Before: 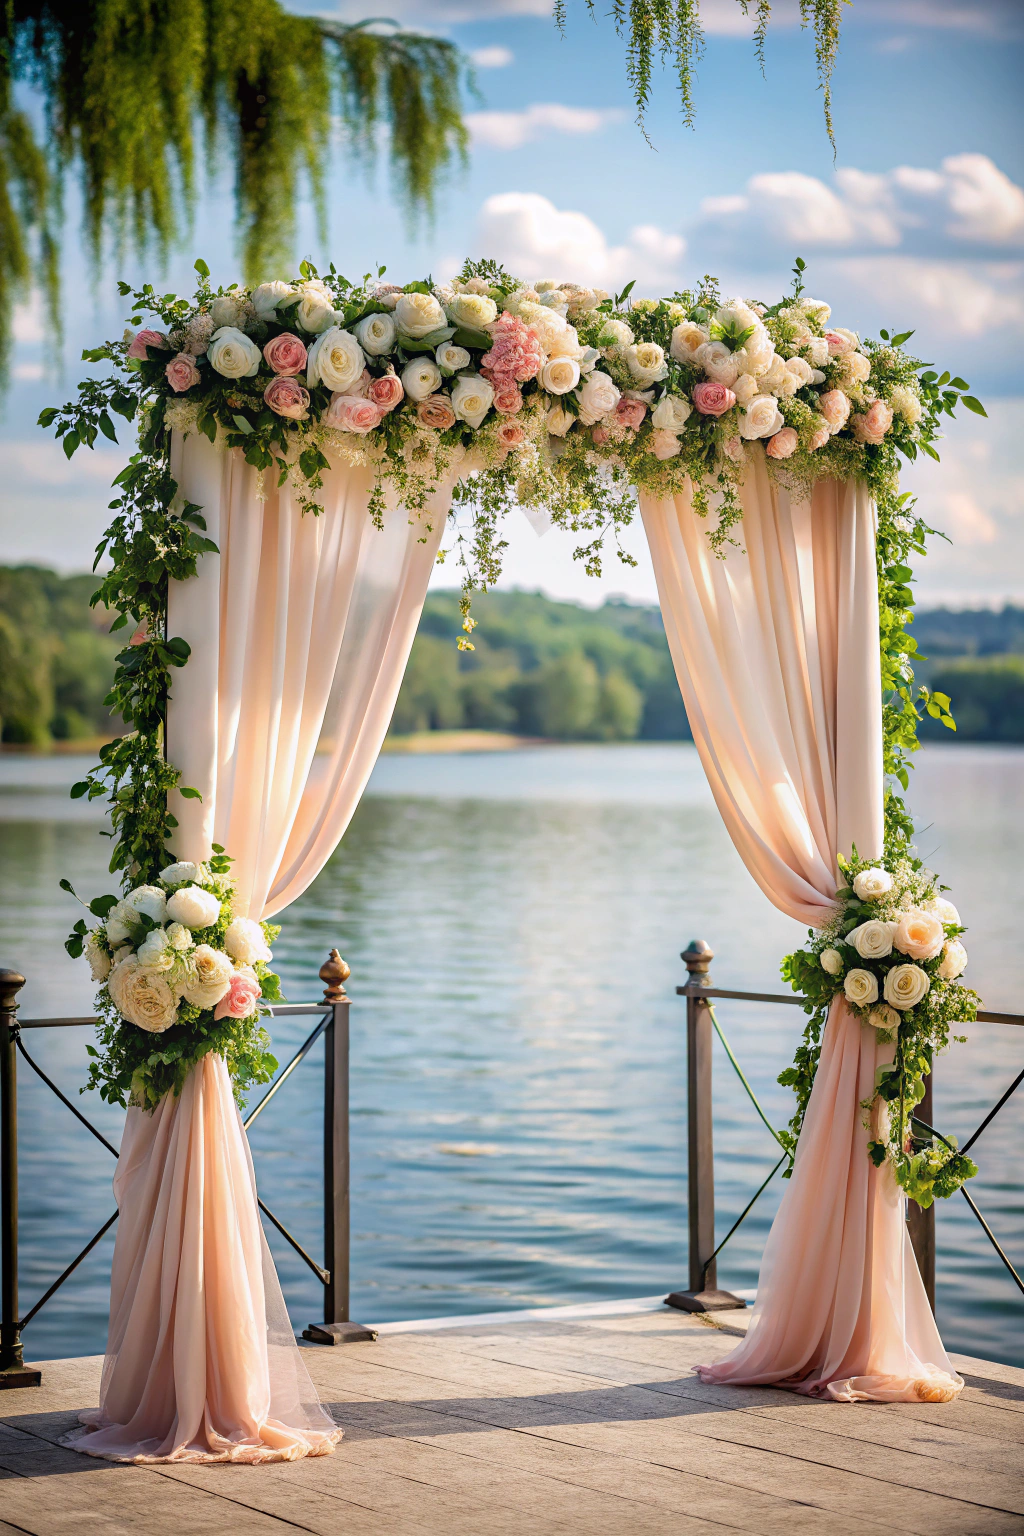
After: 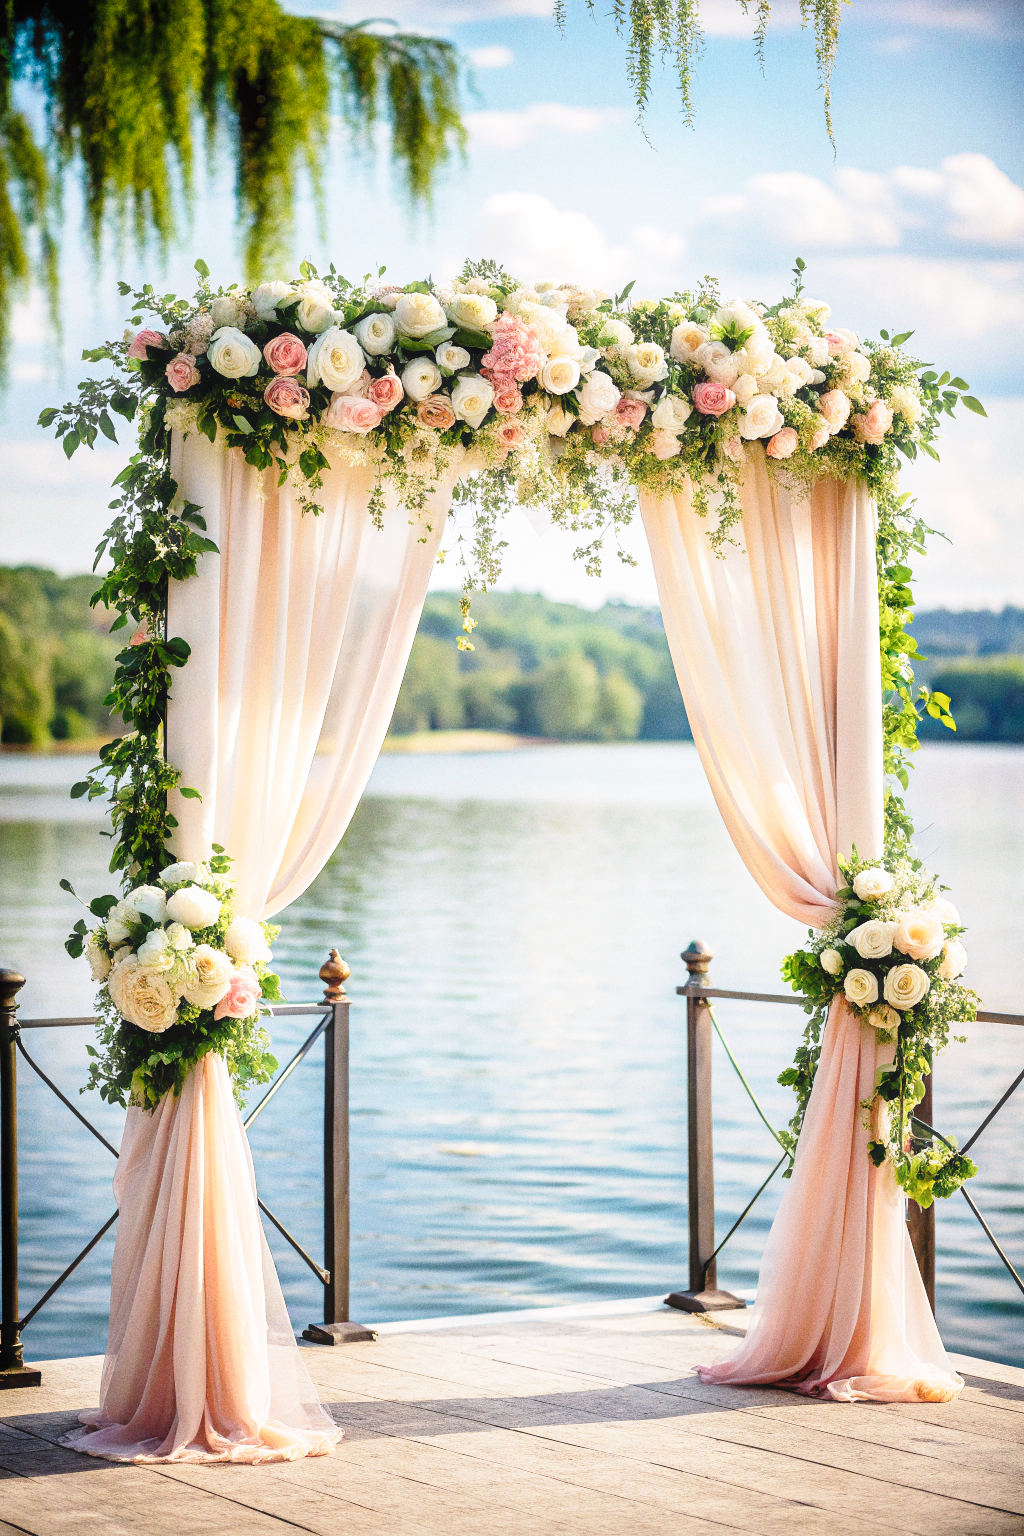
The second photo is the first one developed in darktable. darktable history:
base curve: curves: ch0 [(0, 0) (0.028, 0.03) (0.121, 0.232) (0.46, 0.748) (0.859, 0.968) (1, 1)], preserve colors none
haze removal: strength -0.1, adaptive false
grain: on, module defaults
